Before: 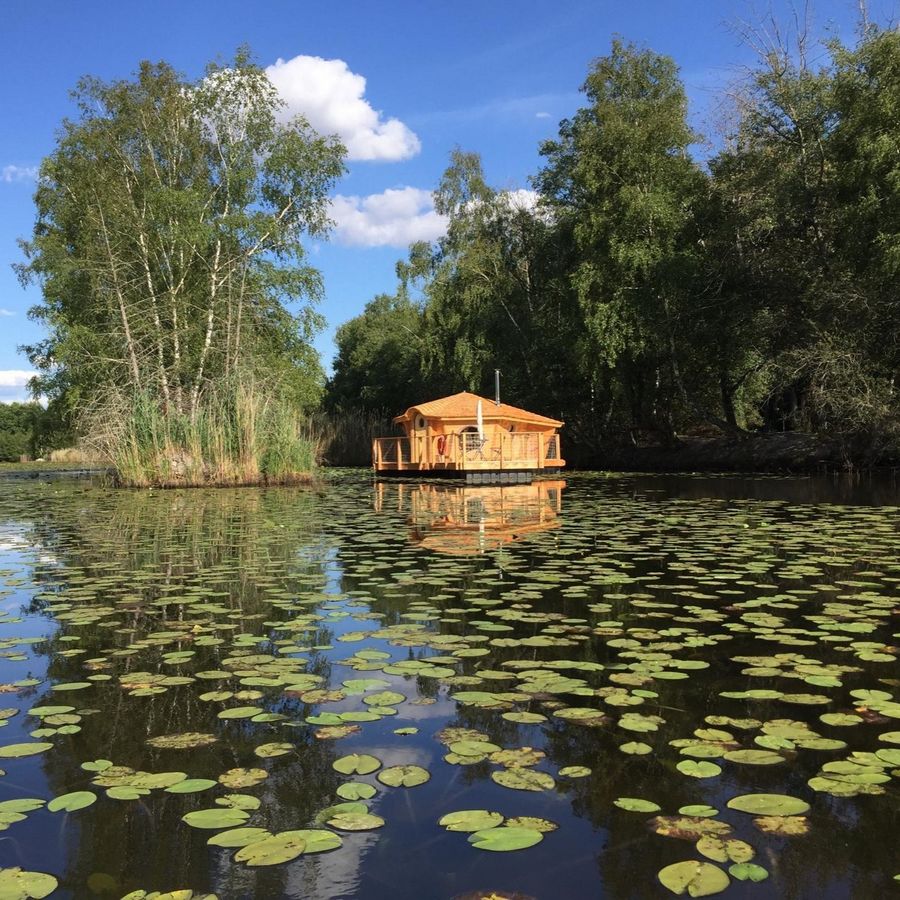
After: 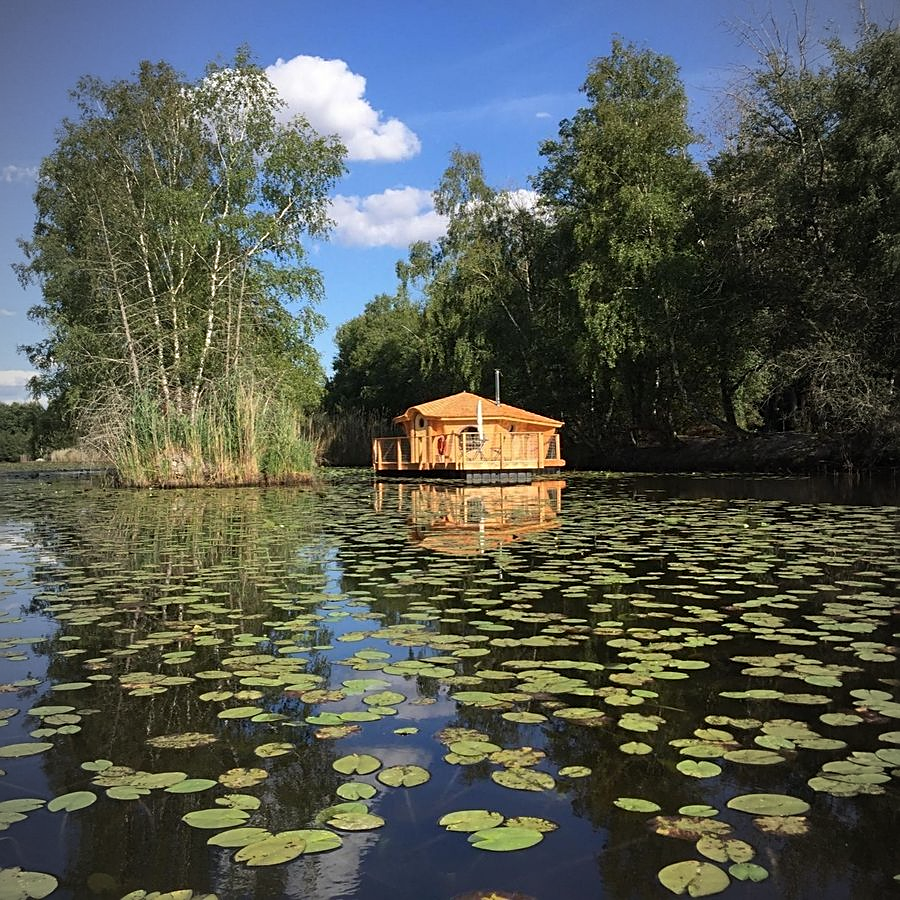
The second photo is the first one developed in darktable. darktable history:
vignetting: fall-off start 97%, fall-off radius 100%, width/height ratio 0.609, unbound false
sharpen: on, module defaults
